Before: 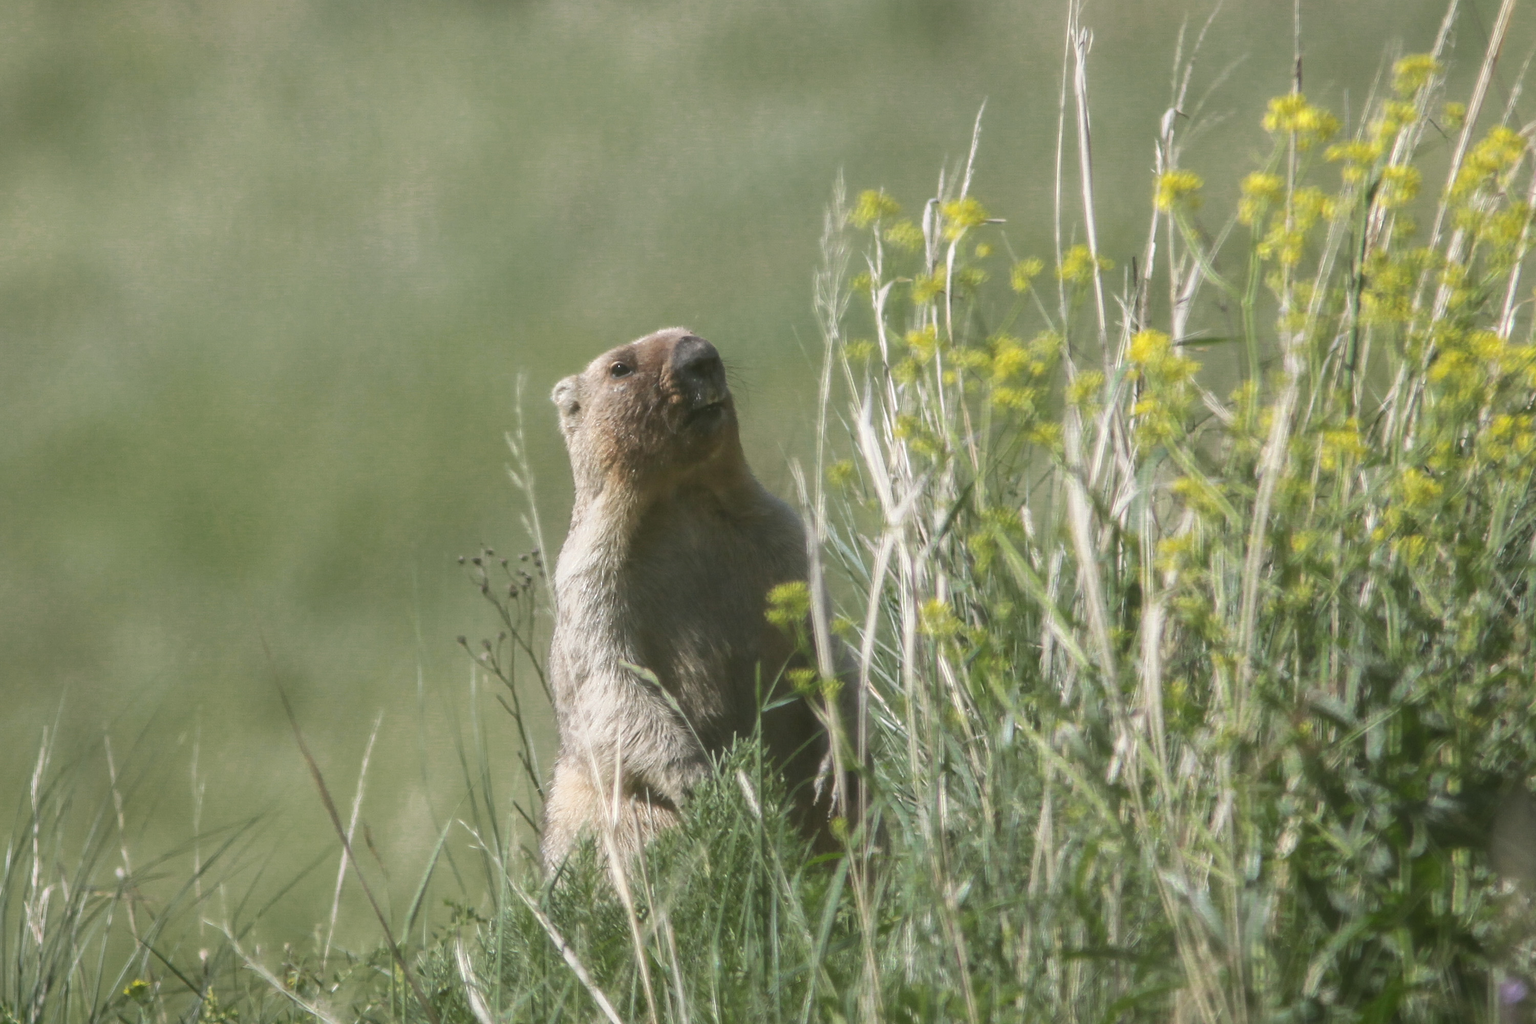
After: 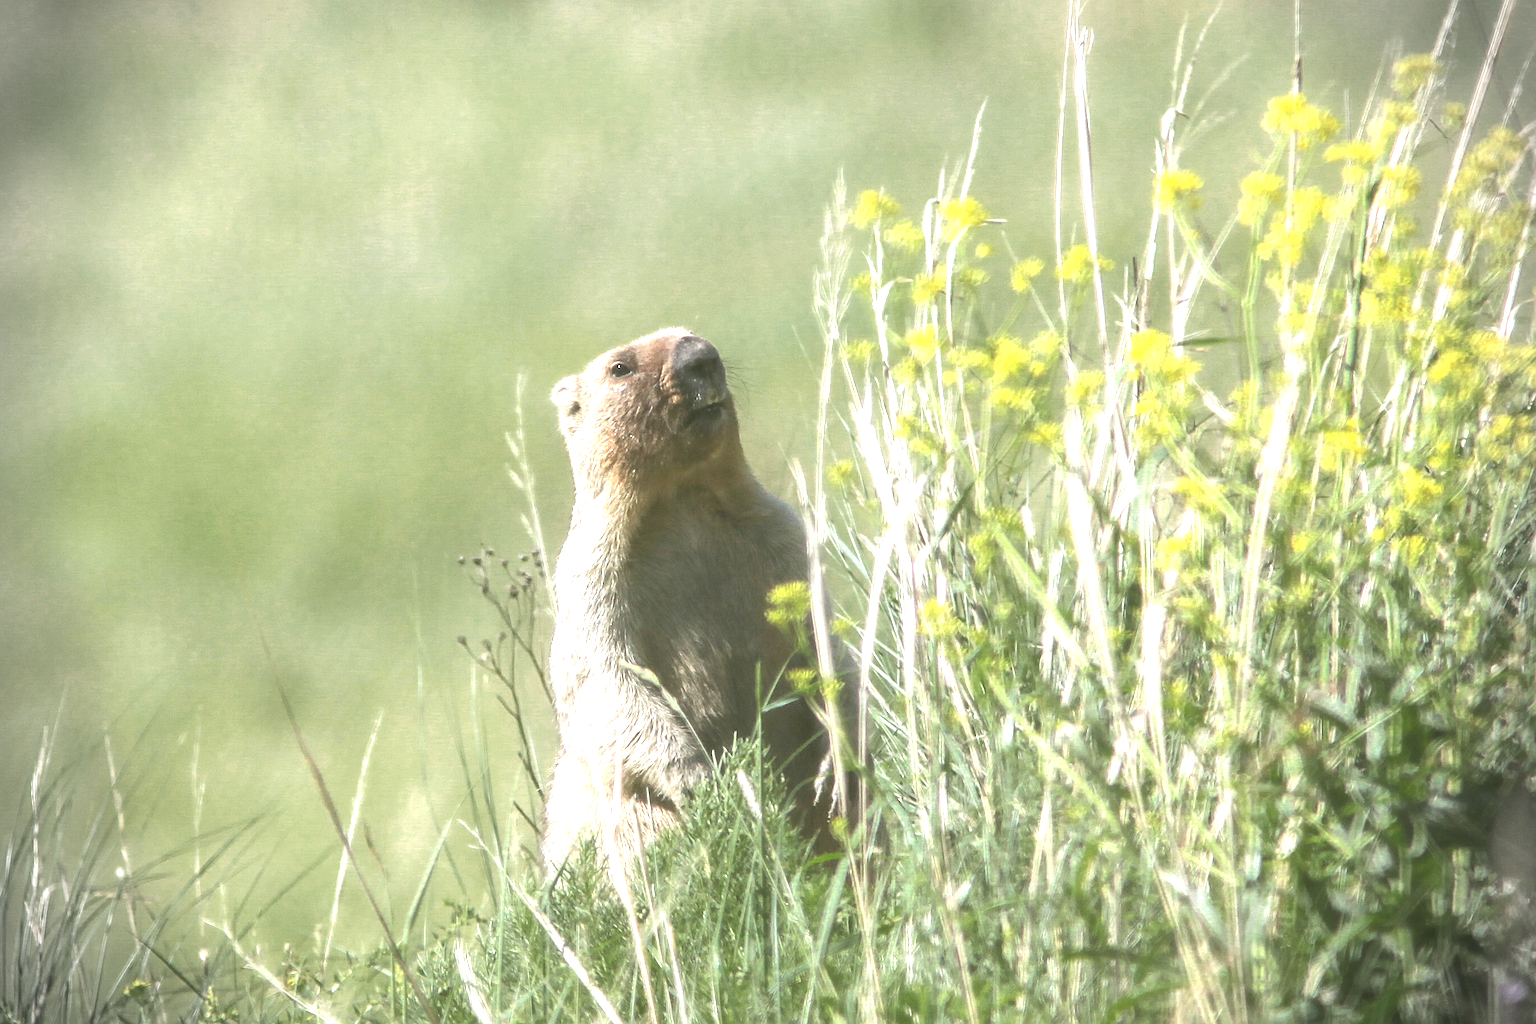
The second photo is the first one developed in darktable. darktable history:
vignetting: fall-off start 88.03%, fall-off radius 24.9%
exposure: exposure 1.25 EV, compensate exposure bias true, compensate highlight preservation false
sharpen: on, module defaults
